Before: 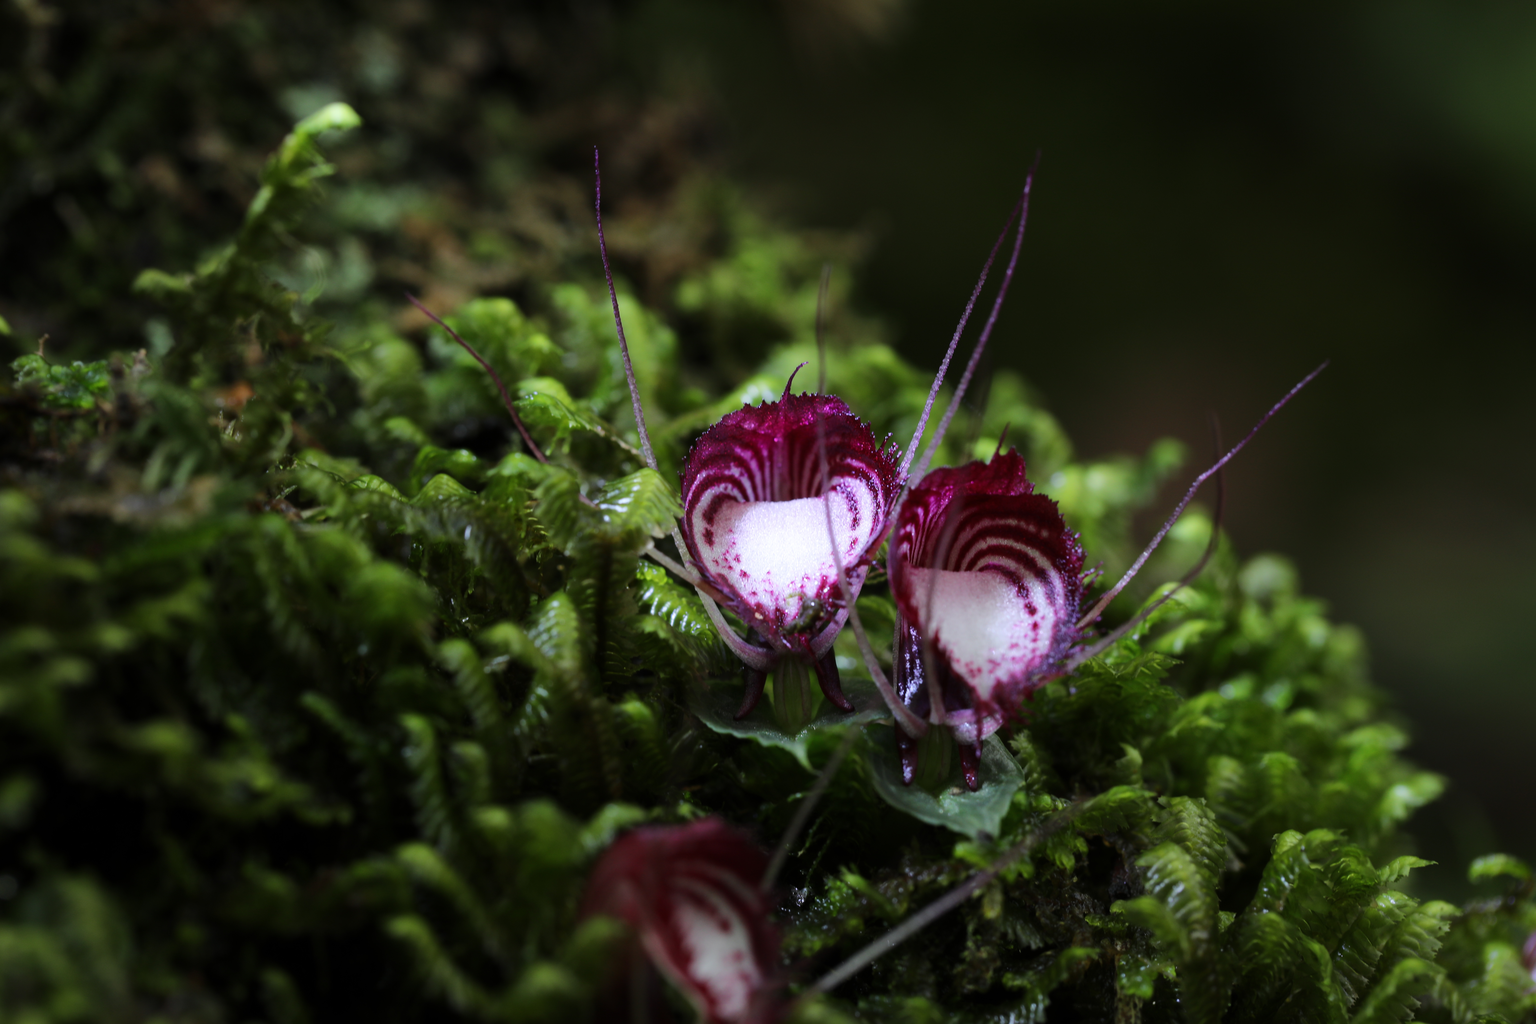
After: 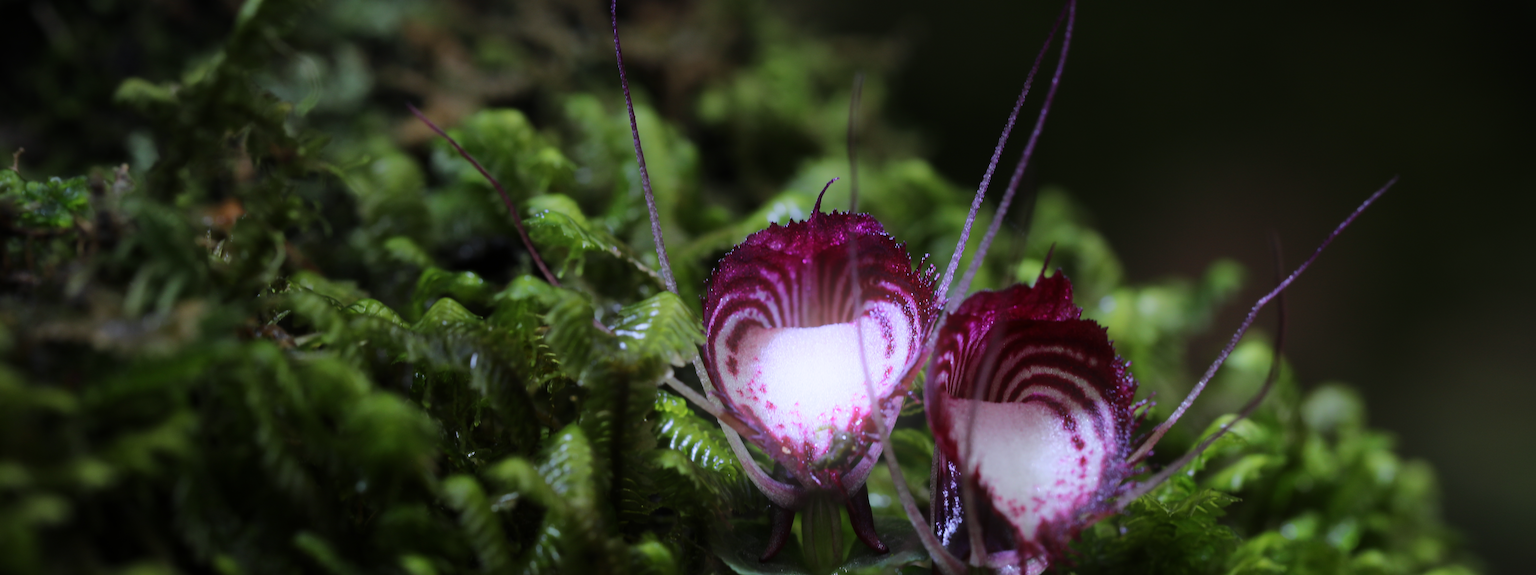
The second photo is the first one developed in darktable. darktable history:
crop: left 1.744%, top 19.225%, right 5.069%, bottom 28.357%
graduated density: hue 238.83°, saturation 50%
bloom: size 40%
